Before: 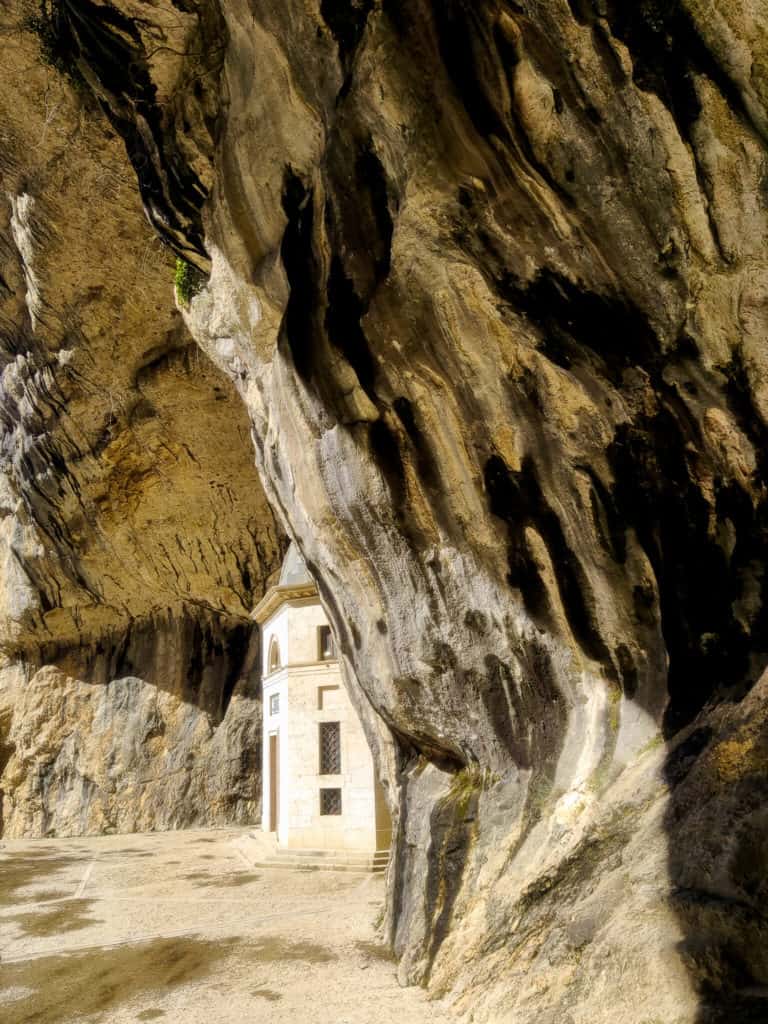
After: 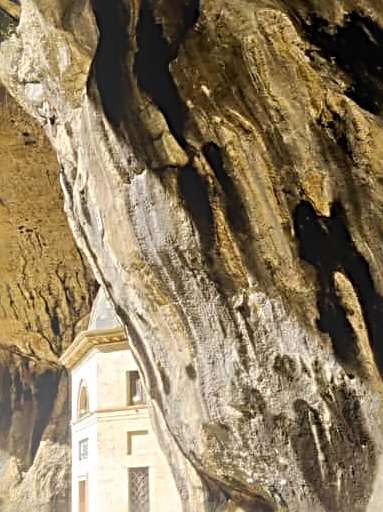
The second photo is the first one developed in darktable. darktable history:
sharpen: radius 3.69, amount 0.928
crop: left 25%, top 25%, right 25%, bottom 25%
bloom: on, module defaults
